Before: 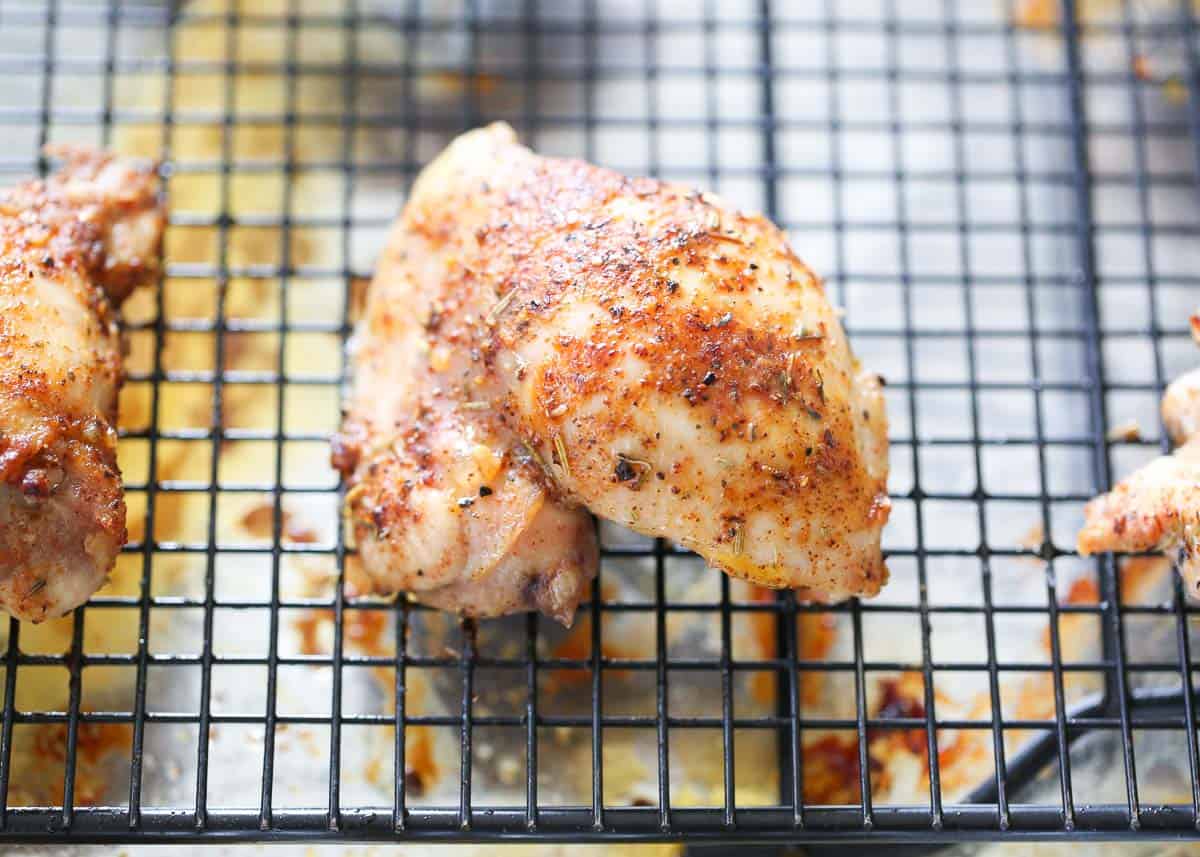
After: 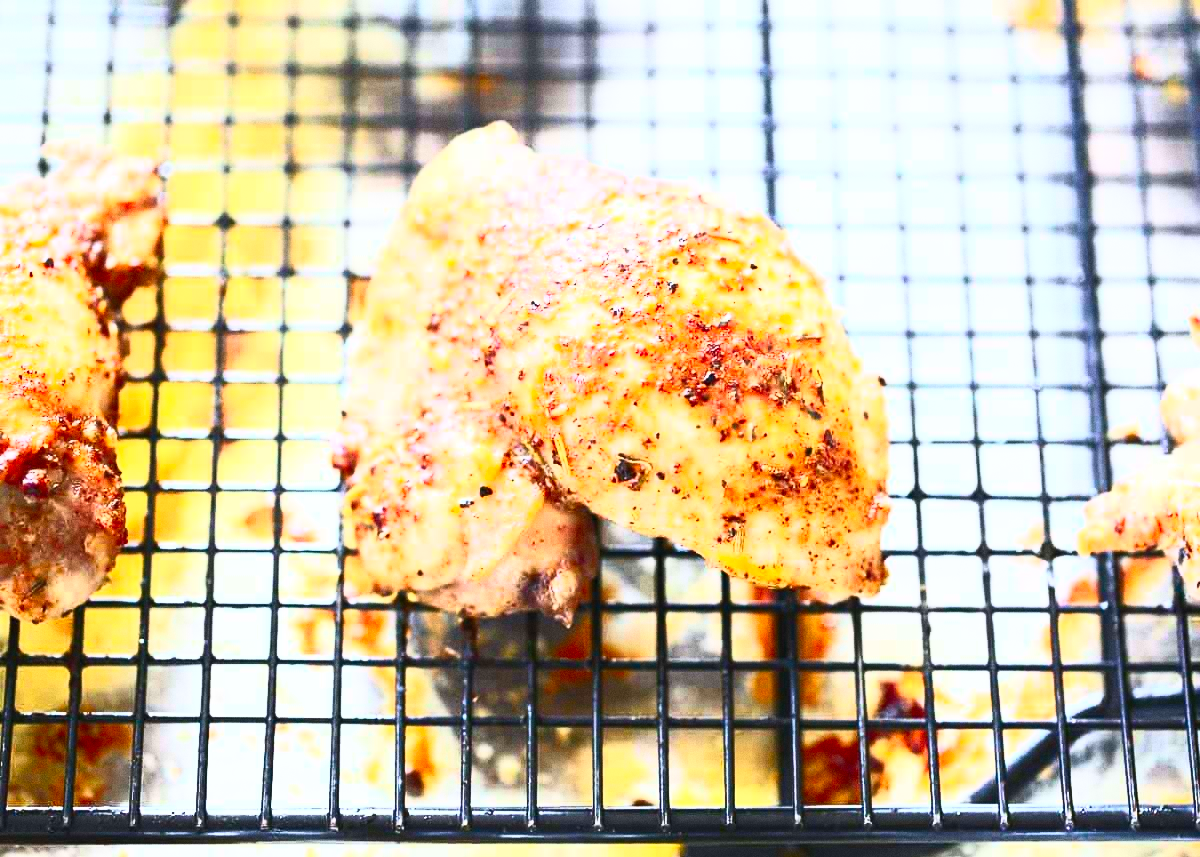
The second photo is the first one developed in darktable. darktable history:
grain: on, module defaults
contrast brightness saturation: contrast 0.83, brightness 0.59, saturation 0.59
